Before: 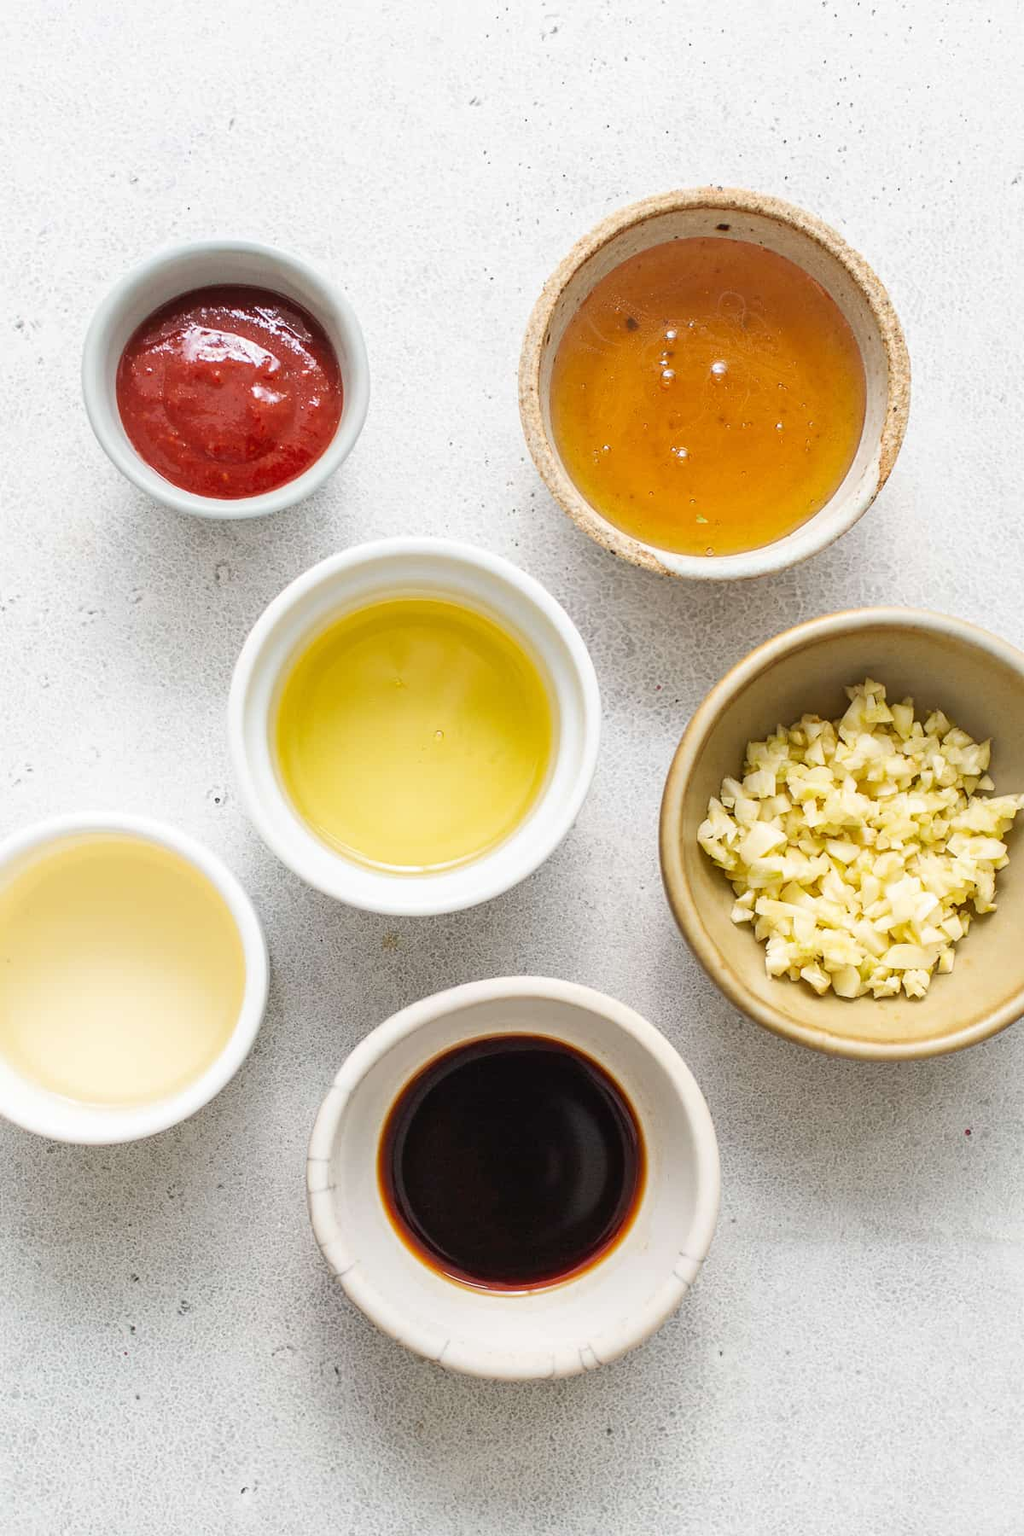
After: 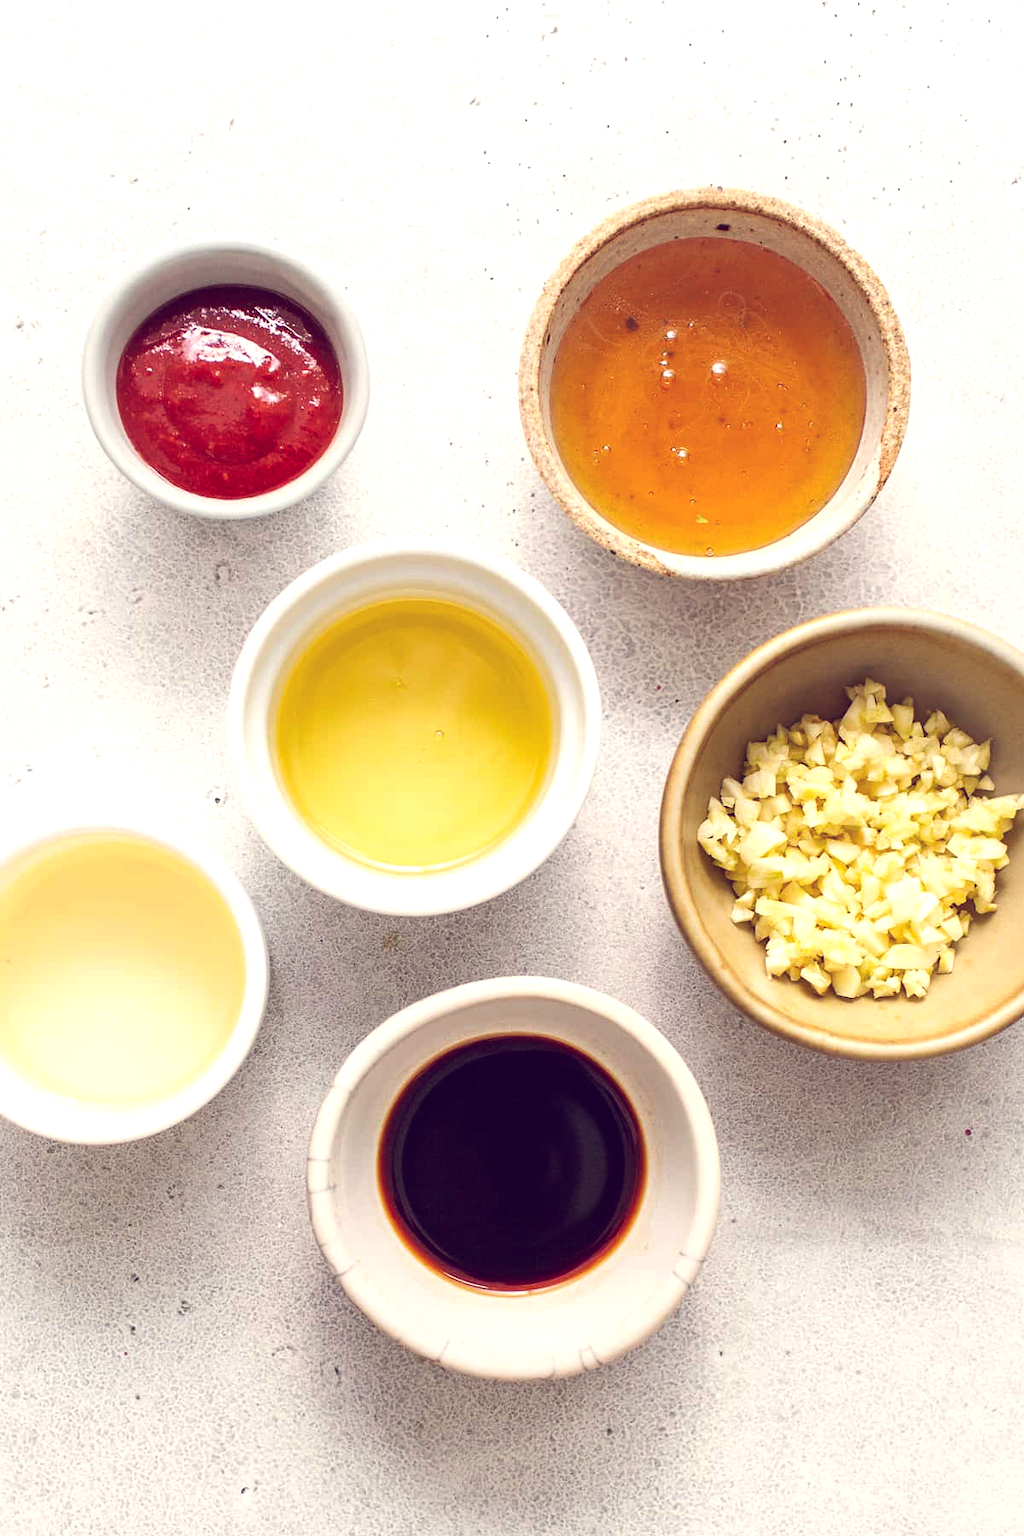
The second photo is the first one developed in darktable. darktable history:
tone equalizer: on, module defaults
color balance: lift [1.001, 0.997, 0.99, 1.01], gamma [1.007, 1, 0.975, 1.025], gain [1, 1.065, 1.052, 0.935], contrast 13.25%
